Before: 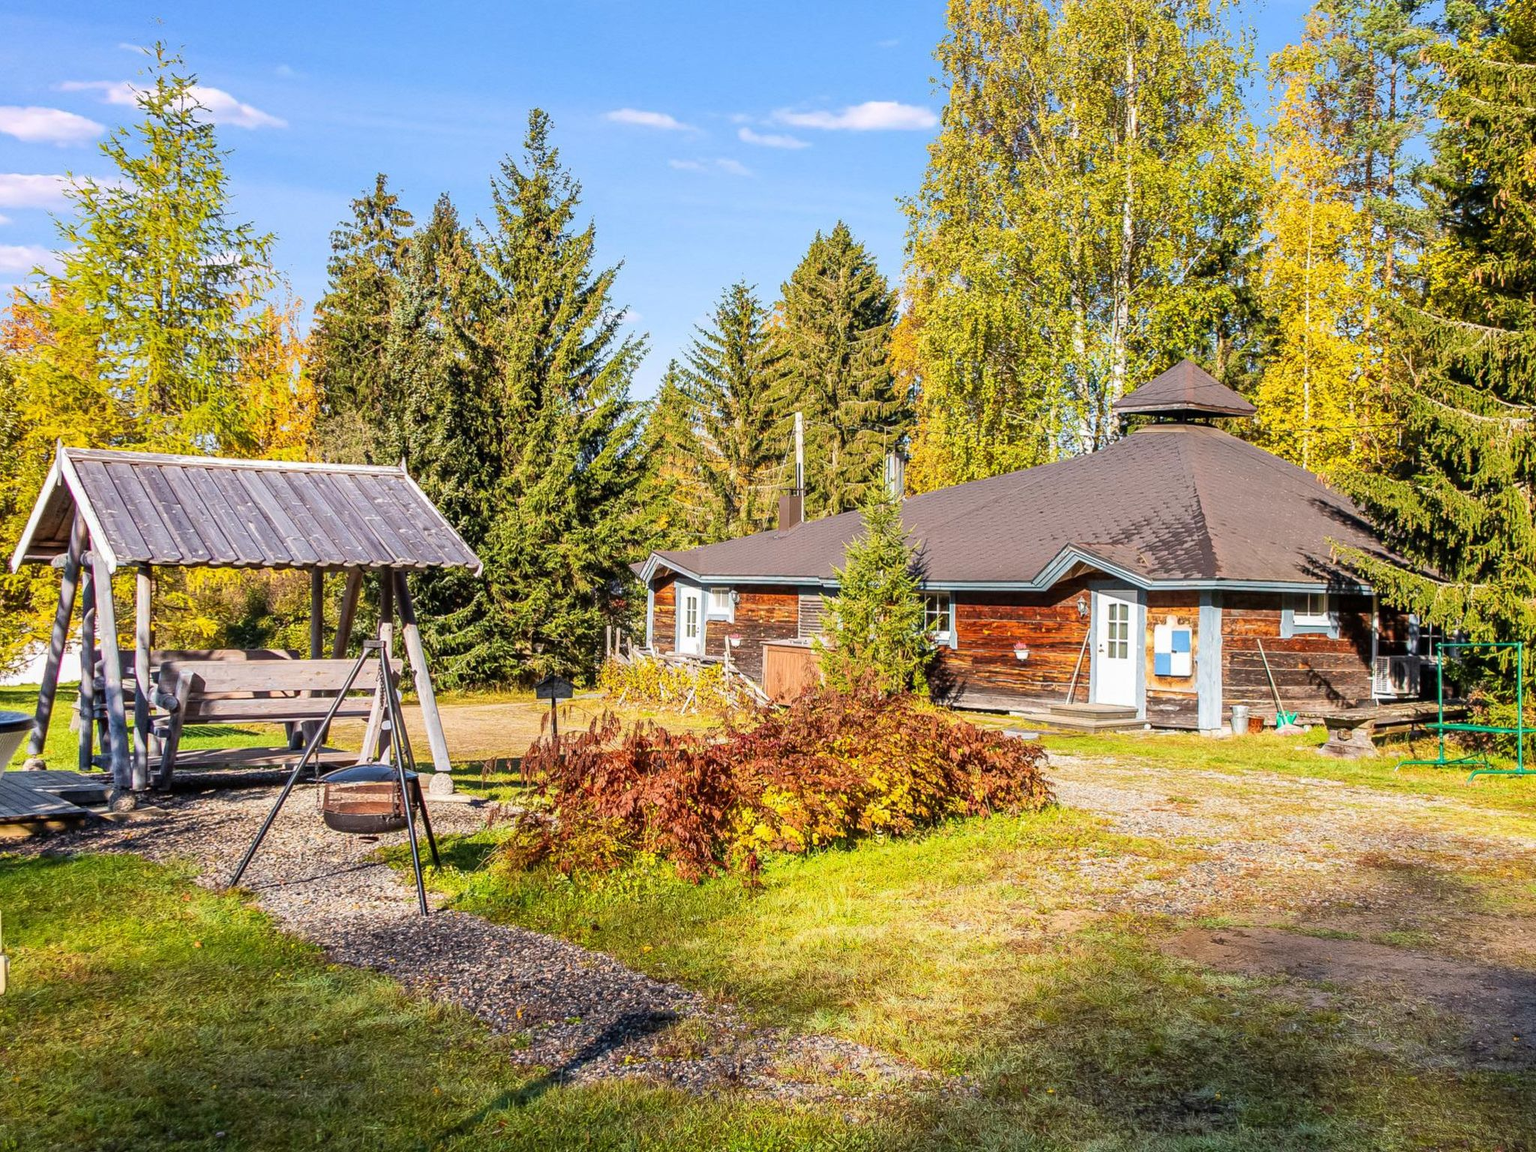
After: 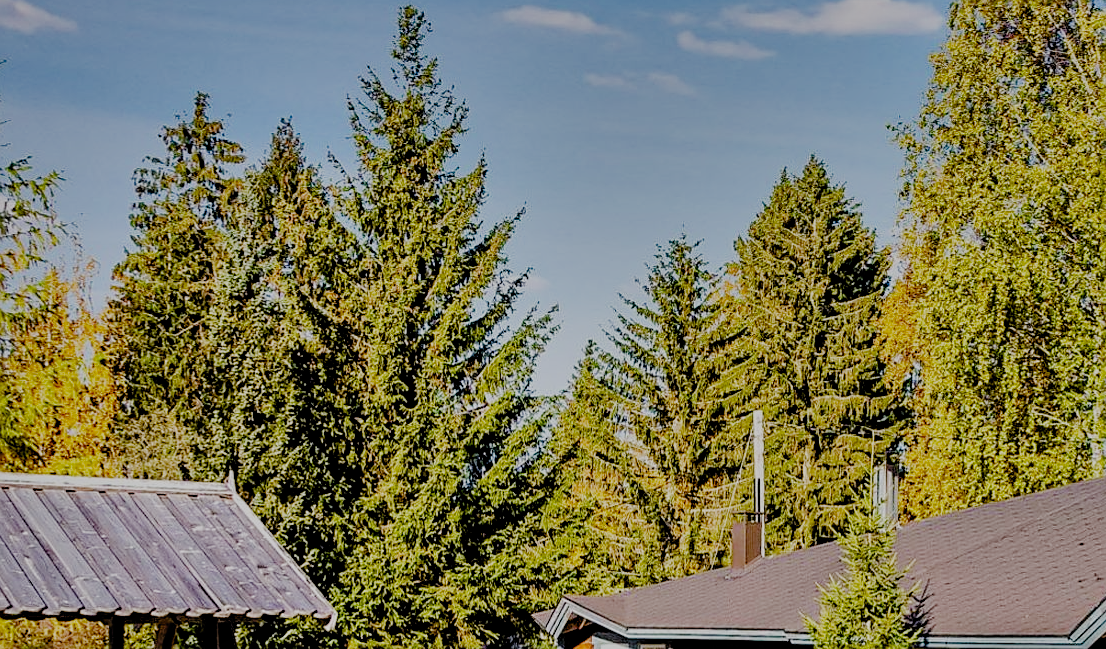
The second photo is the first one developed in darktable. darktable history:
sharpen: on, module defaults
filmic rgb: black relative exposure -2.94 EV, white relative exposure 4.56 EV, hardness 1.77, contrast 1.248, preserve chrominance no, color science v4 (2020)
crop: left 15.003%, top 9.096%, right 30.952%, bottom 48.63%
tone equalizer: edges refinement/feathering 500, mask exposure compensation -1.57 EV, preserve details no
shadows and highlights: shadows 79.81, white point adjustment -8.88, highlights -61.46, soften with gaussian
exposure: compensate highlight preservation false
